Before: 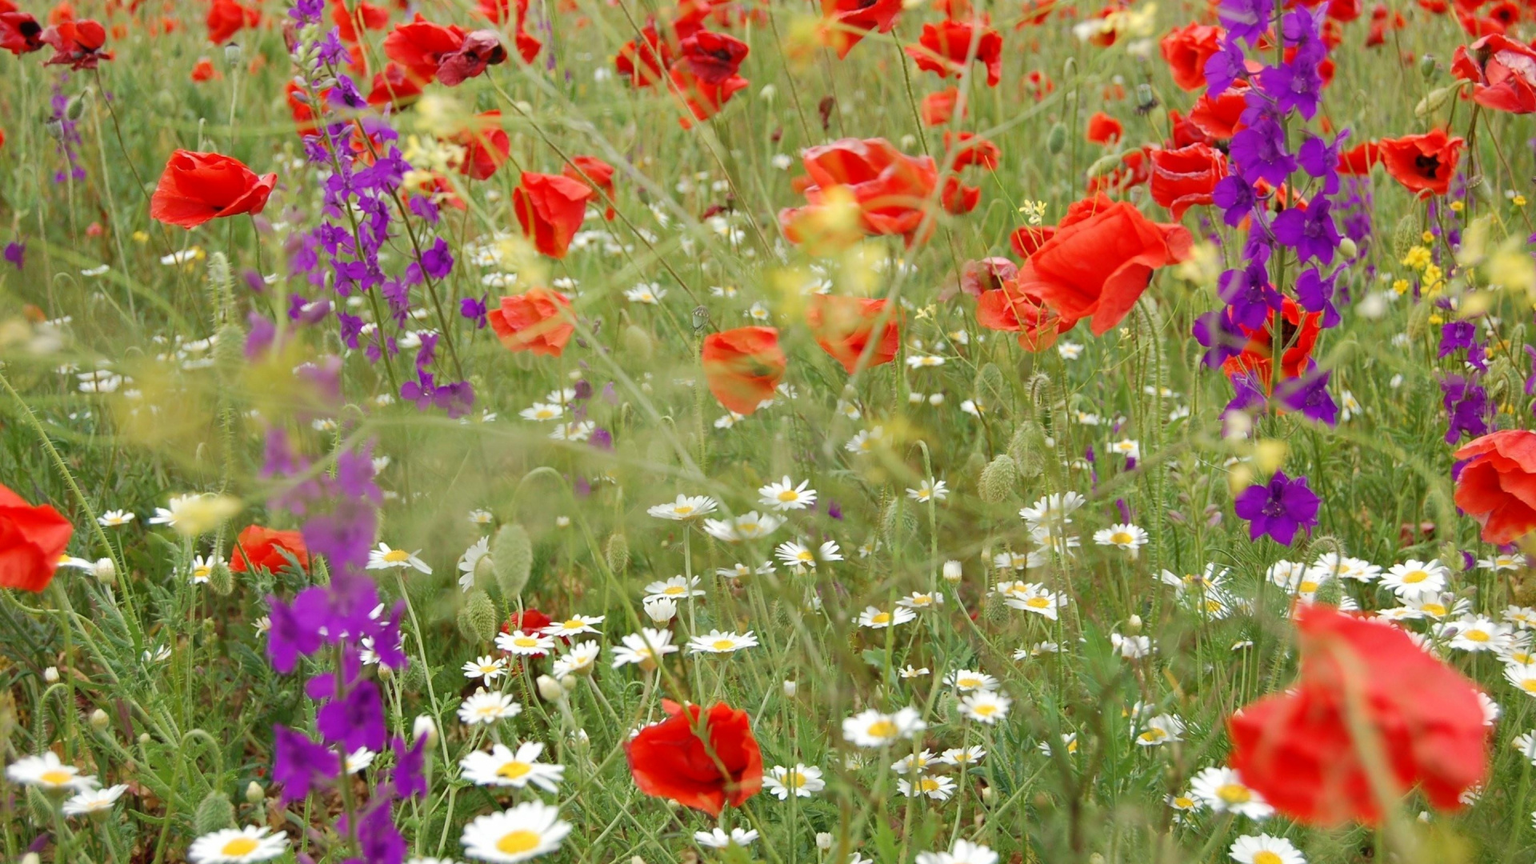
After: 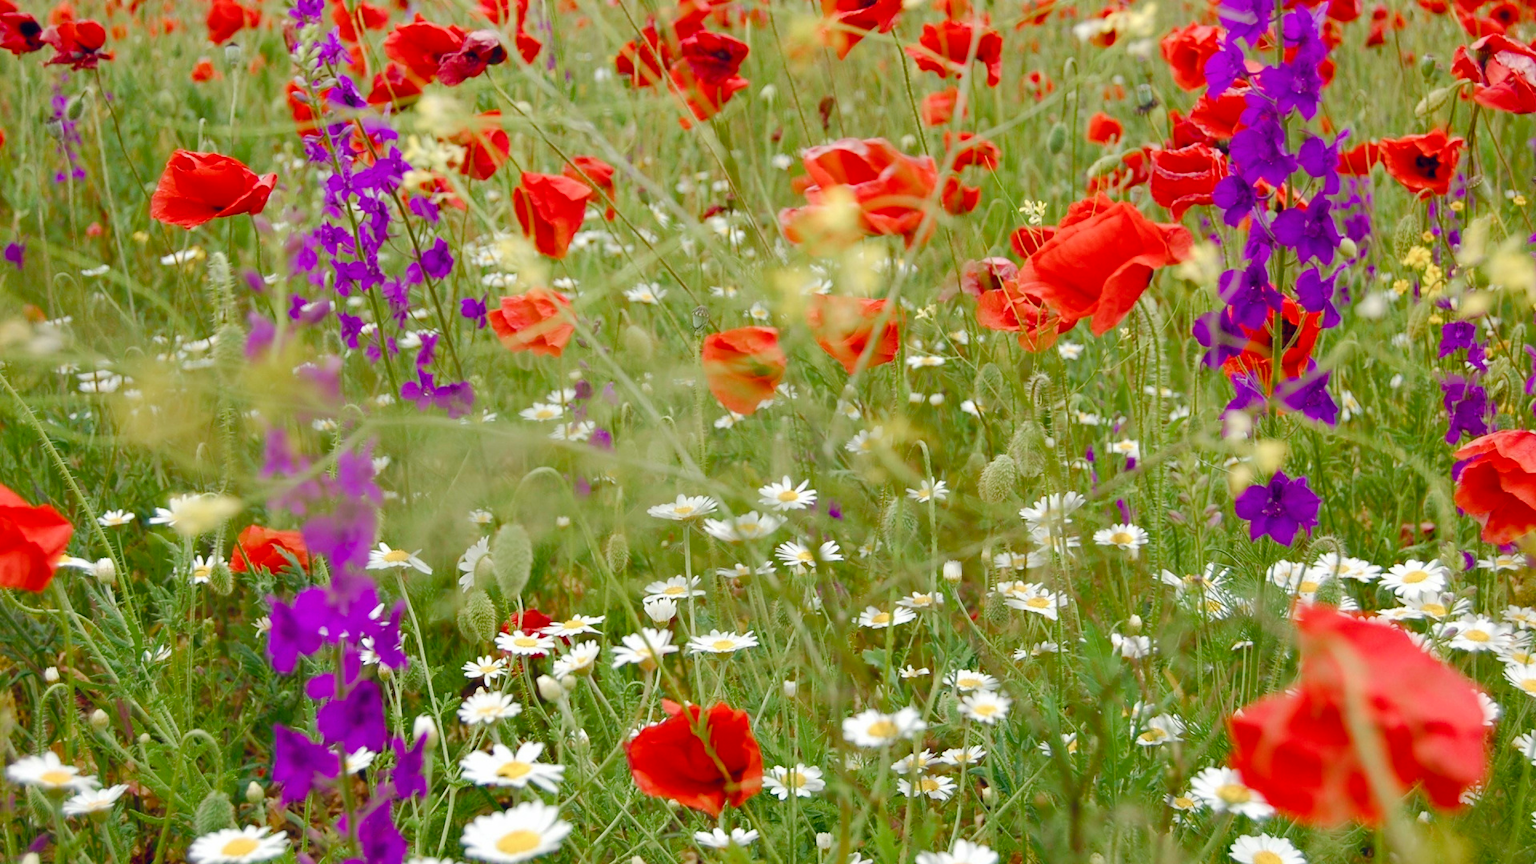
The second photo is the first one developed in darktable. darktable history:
color balance rgb: global offset › chroma 0.095%, global offset › hue 249.28°, perceptual saturation grading › global saturation 0.128%, perceptual saturation grading › highlights -33.501%, perceptual saturation grading › mid-tones 14.962%, perceptual saturation grading › shadows 48.819%, global vibrance 34.29%
